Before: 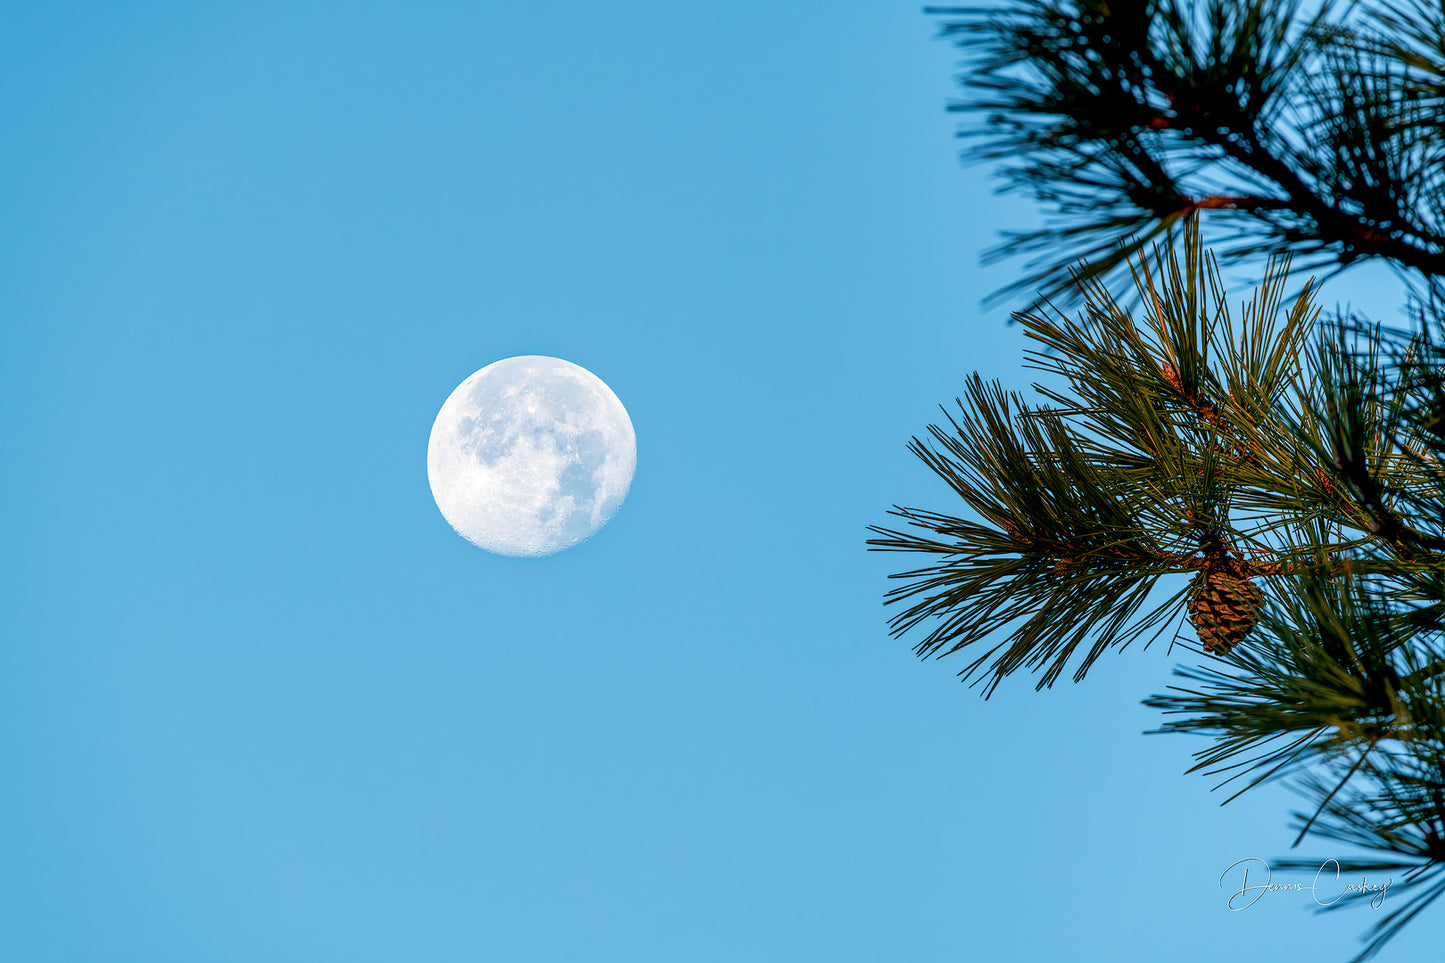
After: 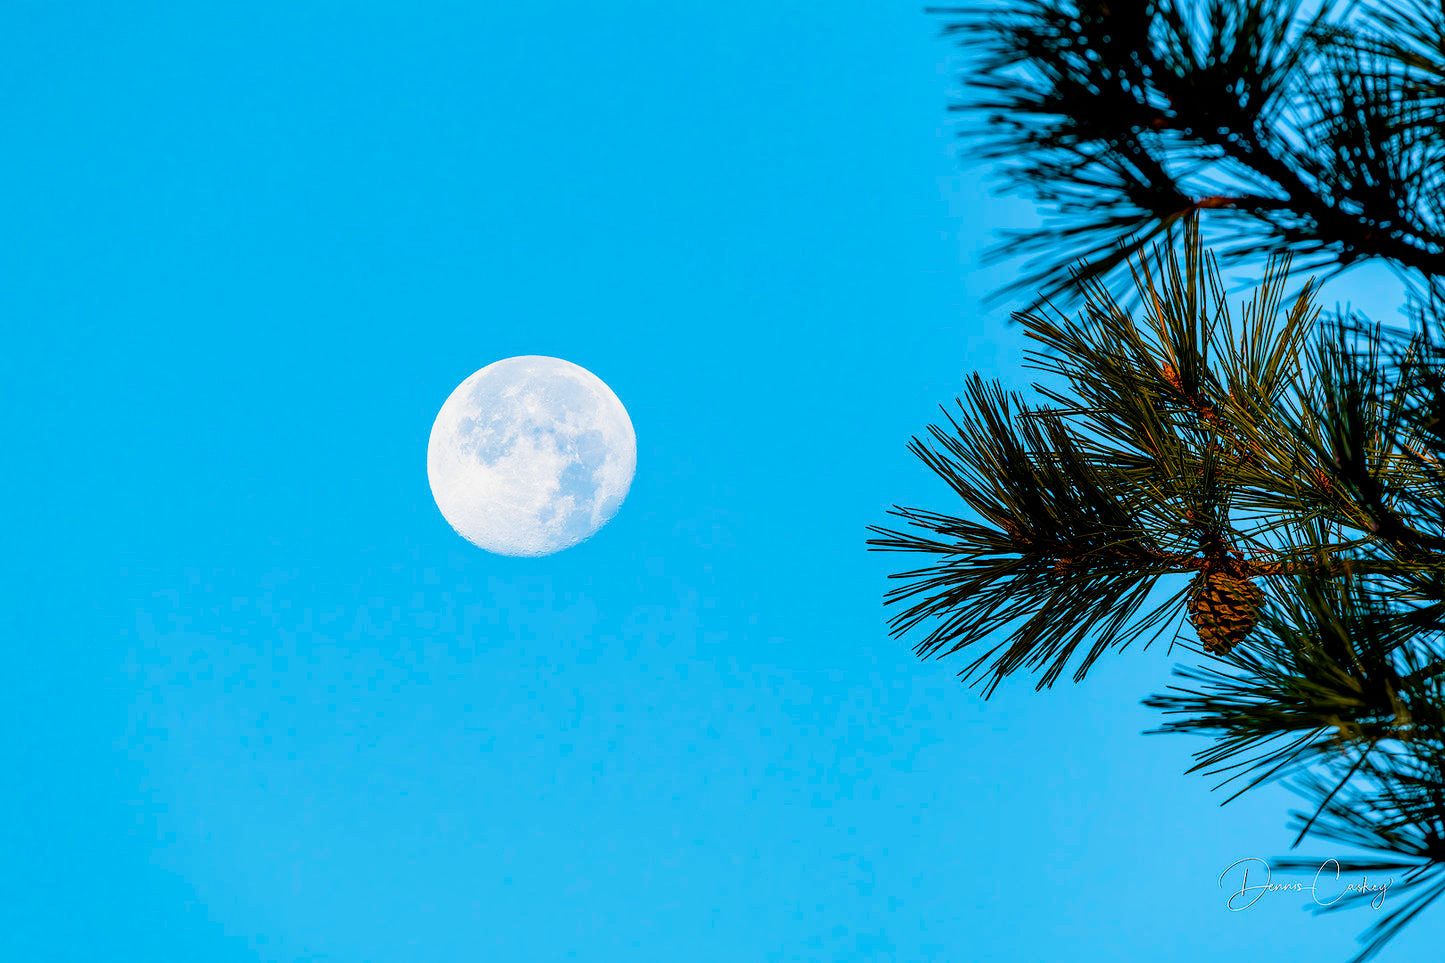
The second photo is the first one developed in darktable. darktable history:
filmic rgb: black relative exposure -8.07 EV, white relative exposure 3 EV, hardness 5.35, contrast 1.25
color balance rgb: linear chroma grading › global chroma 15%, perceptual saturation grading › global saturation 30%
